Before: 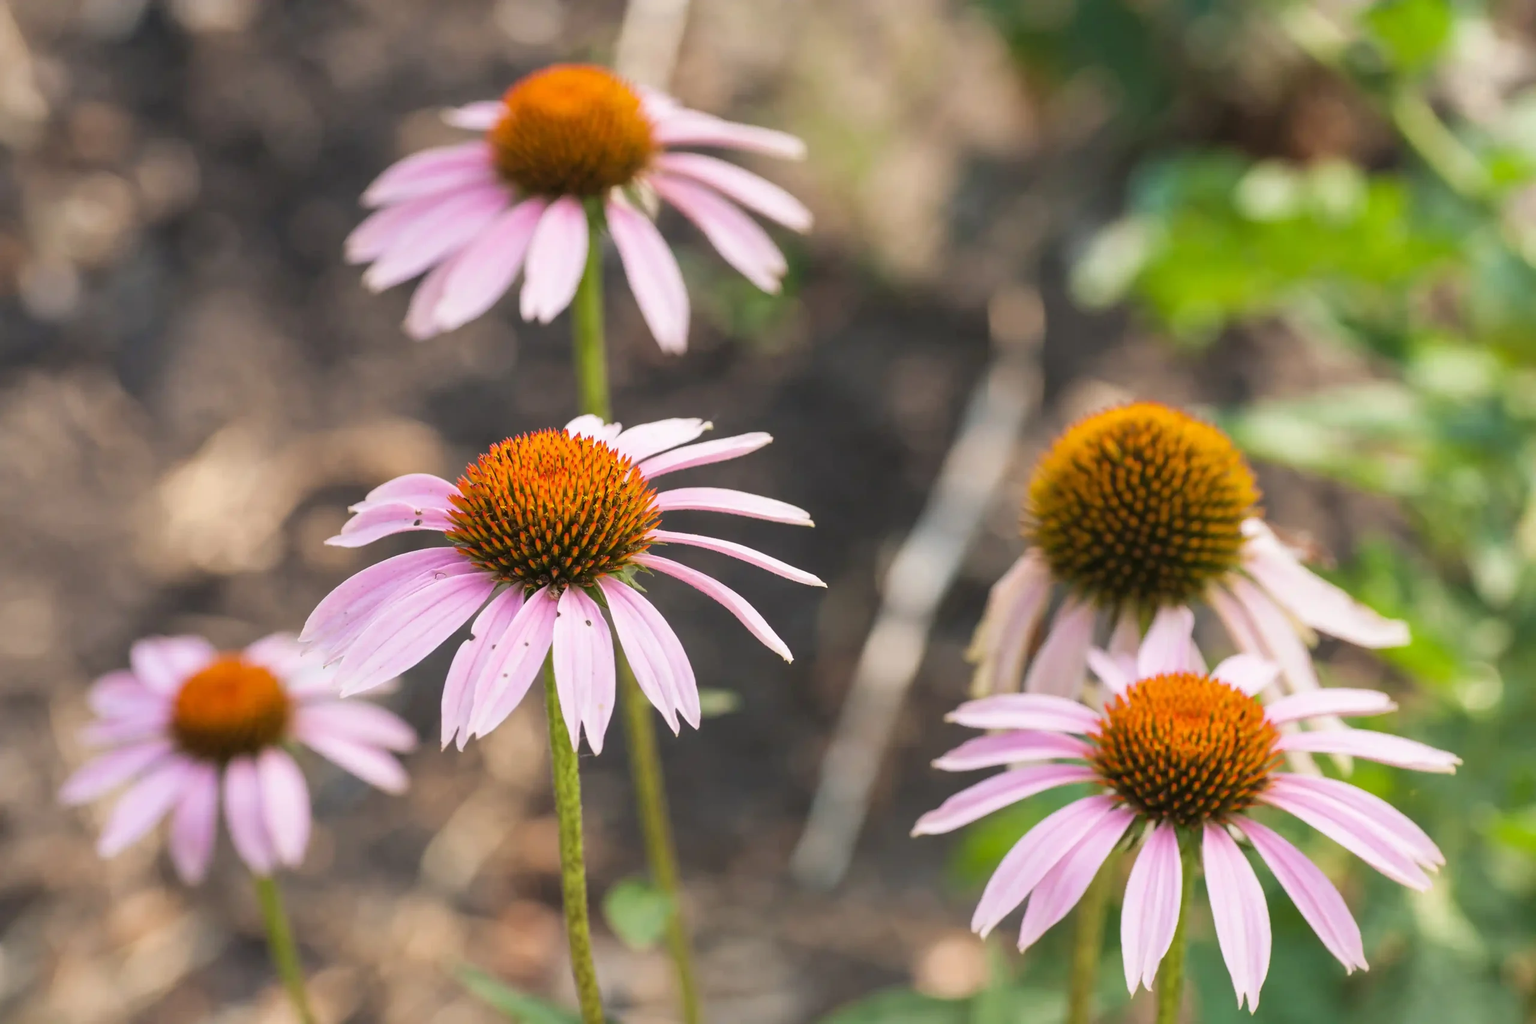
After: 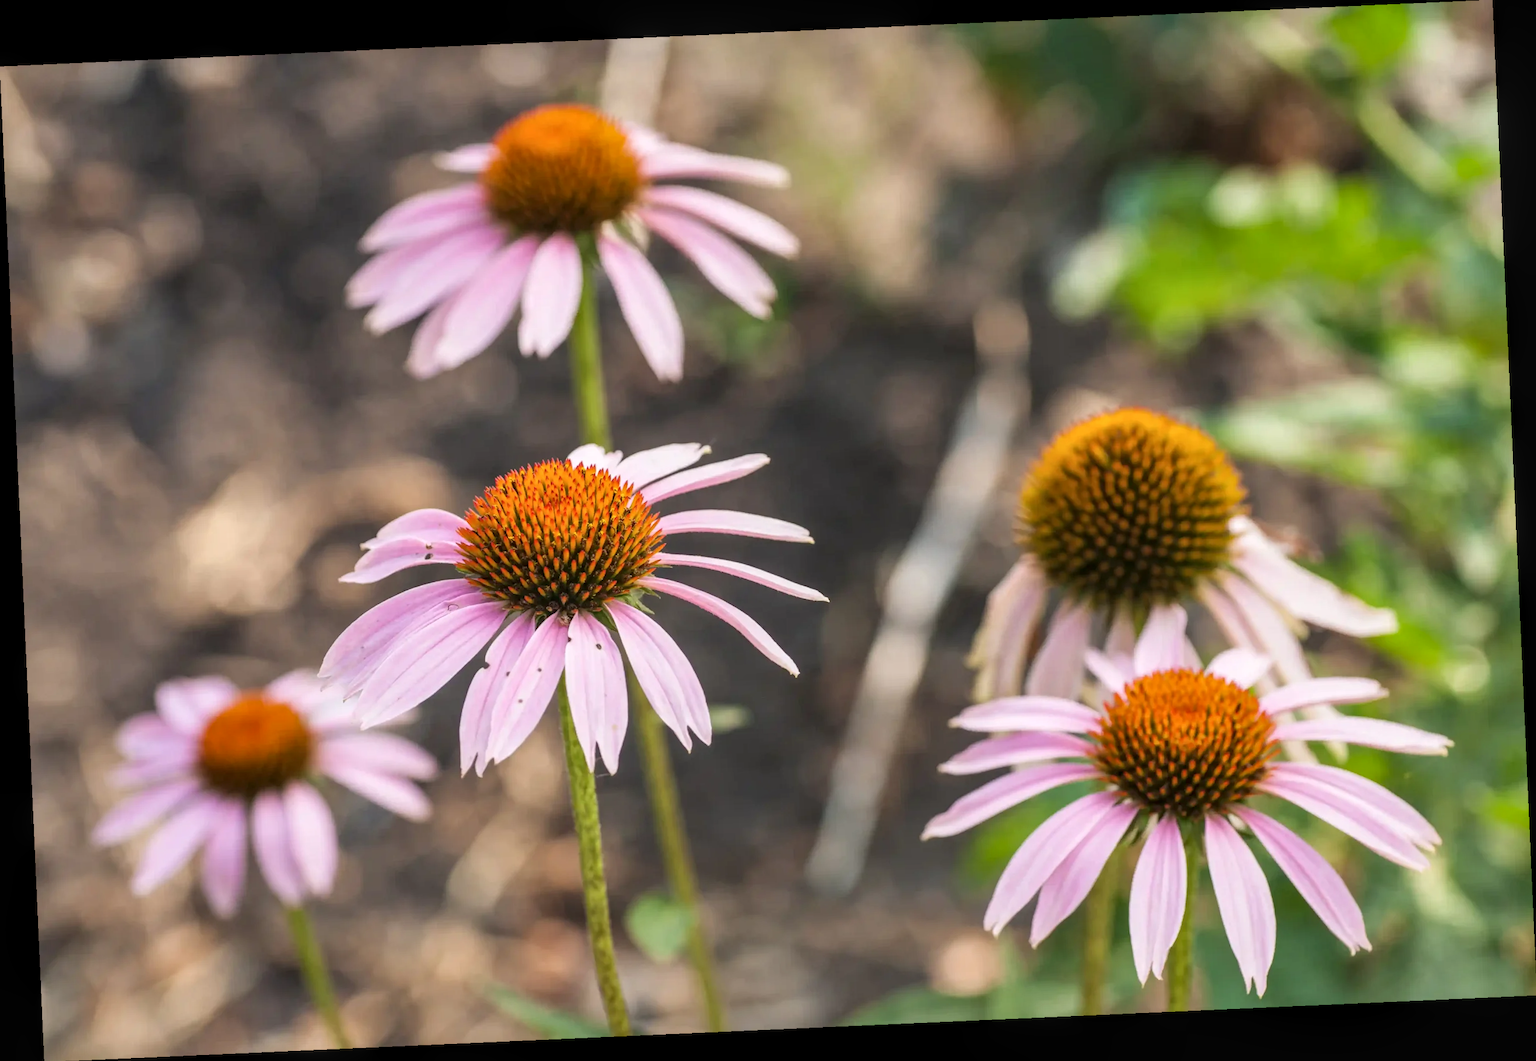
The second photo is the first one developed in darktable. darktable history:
local contrast: on, module defaults
rotate and perspective: rotation -2.56°, automatic cropping off
